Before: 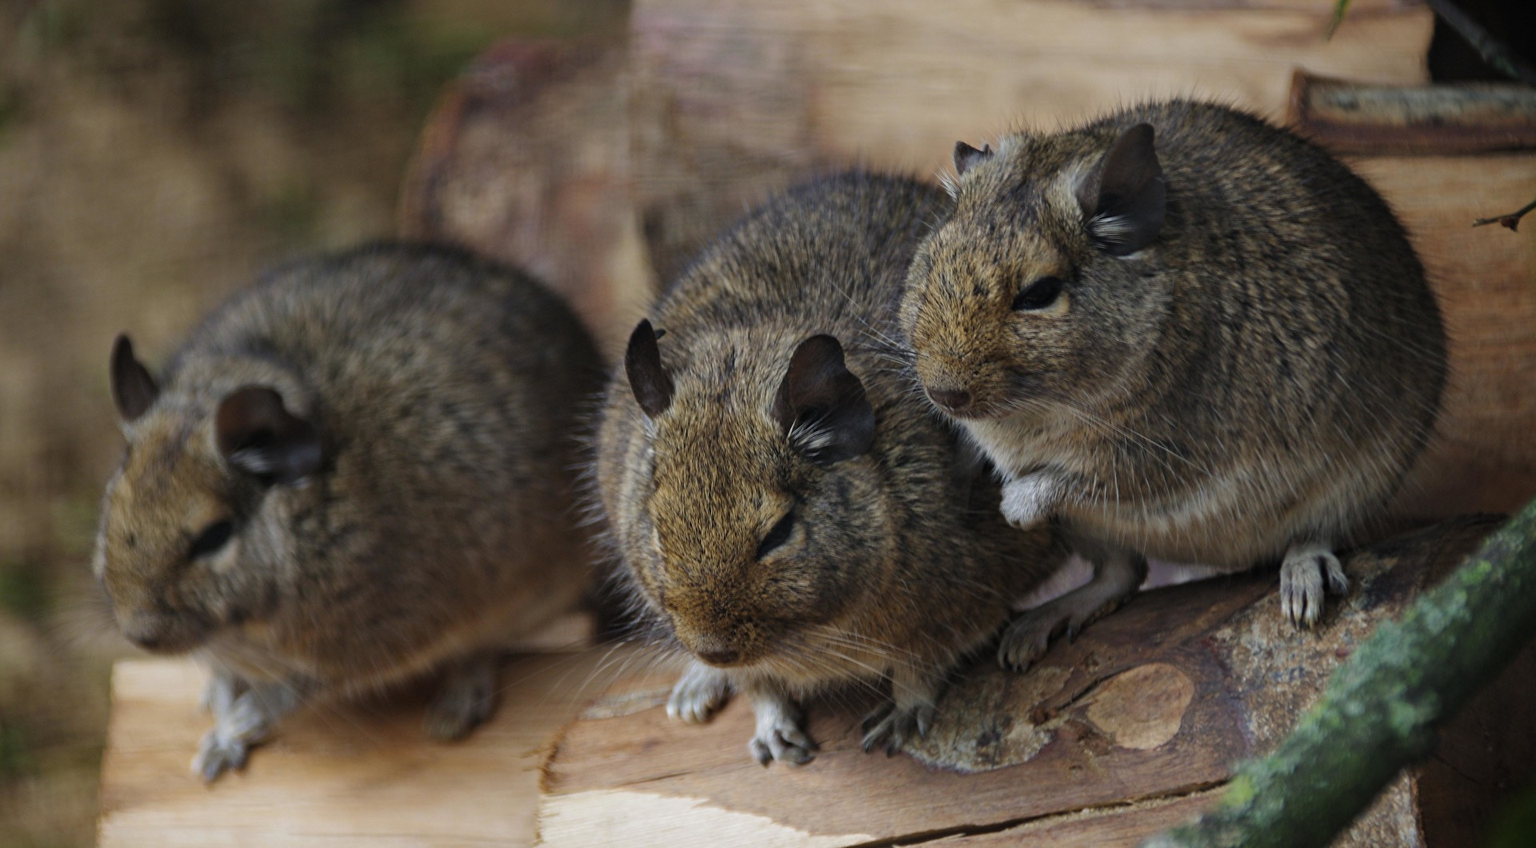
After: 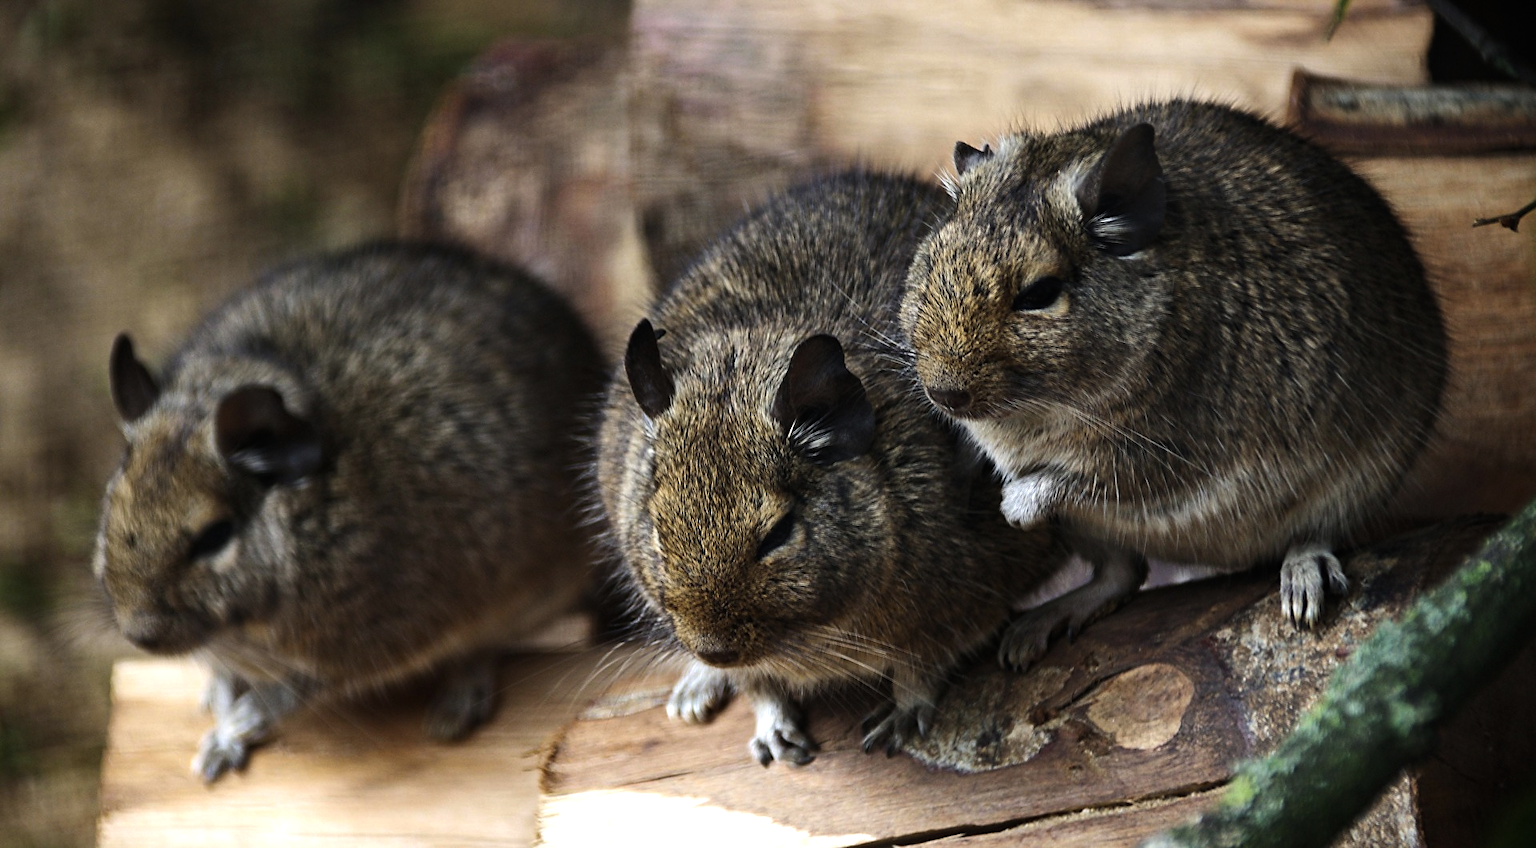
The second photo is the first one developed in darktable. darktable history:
tone equalizer: -8 EV -1.11 EV, -7 EV -1 EV, -6 EV -0.865 EV, -5 EV -0.565 EV, -3 EV 0.561 EV, -2 EV 0.861 EV, -1 EV 0.993 EV, +0 EV 1.08 EV, edges refinement/feathering 500, mask exposure compensation -1.57 EV, preserve details no
sharpen: radius 1.433, amount 0.401, threshold 1.492
